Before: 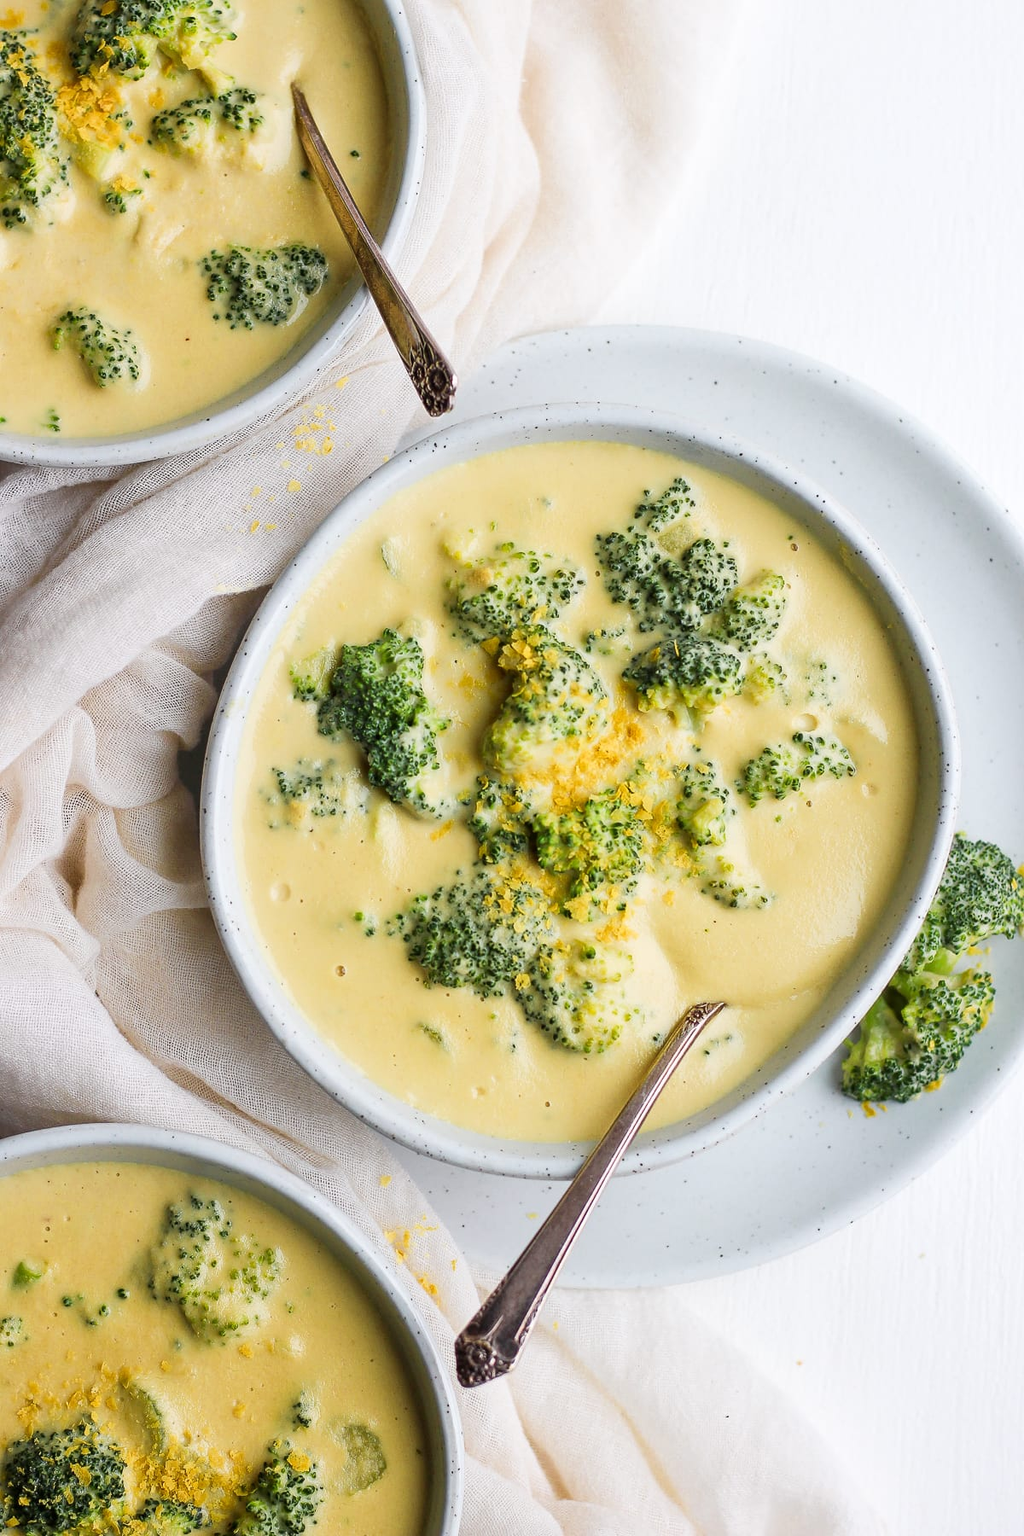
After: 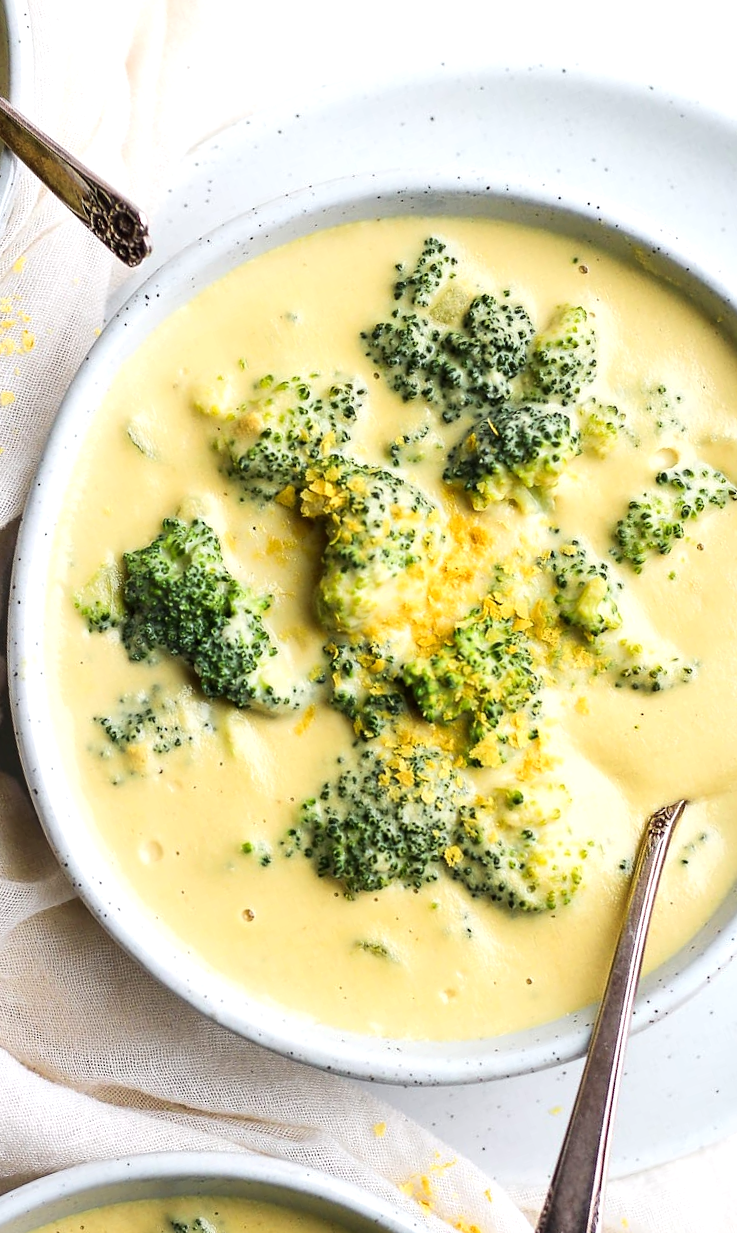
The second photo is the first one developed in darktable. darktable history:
crop and rotate: angle 19.53°, left 6.931%, right 4.34%, bottom 1.063%
tone equalizer: -8 EV -0.398 EV, -7 EV -0.37 EV, -6 EV -0.353 EV, -5 EV -0.2 EV, -3 EV 0.242 EV, -2 EV 0.353 EV, -1 EV 0.383 EV, +0 EV 0.424 EV, edges refinement/feathering 500, mask exposure compensation -1.57 EV, preserve details no
